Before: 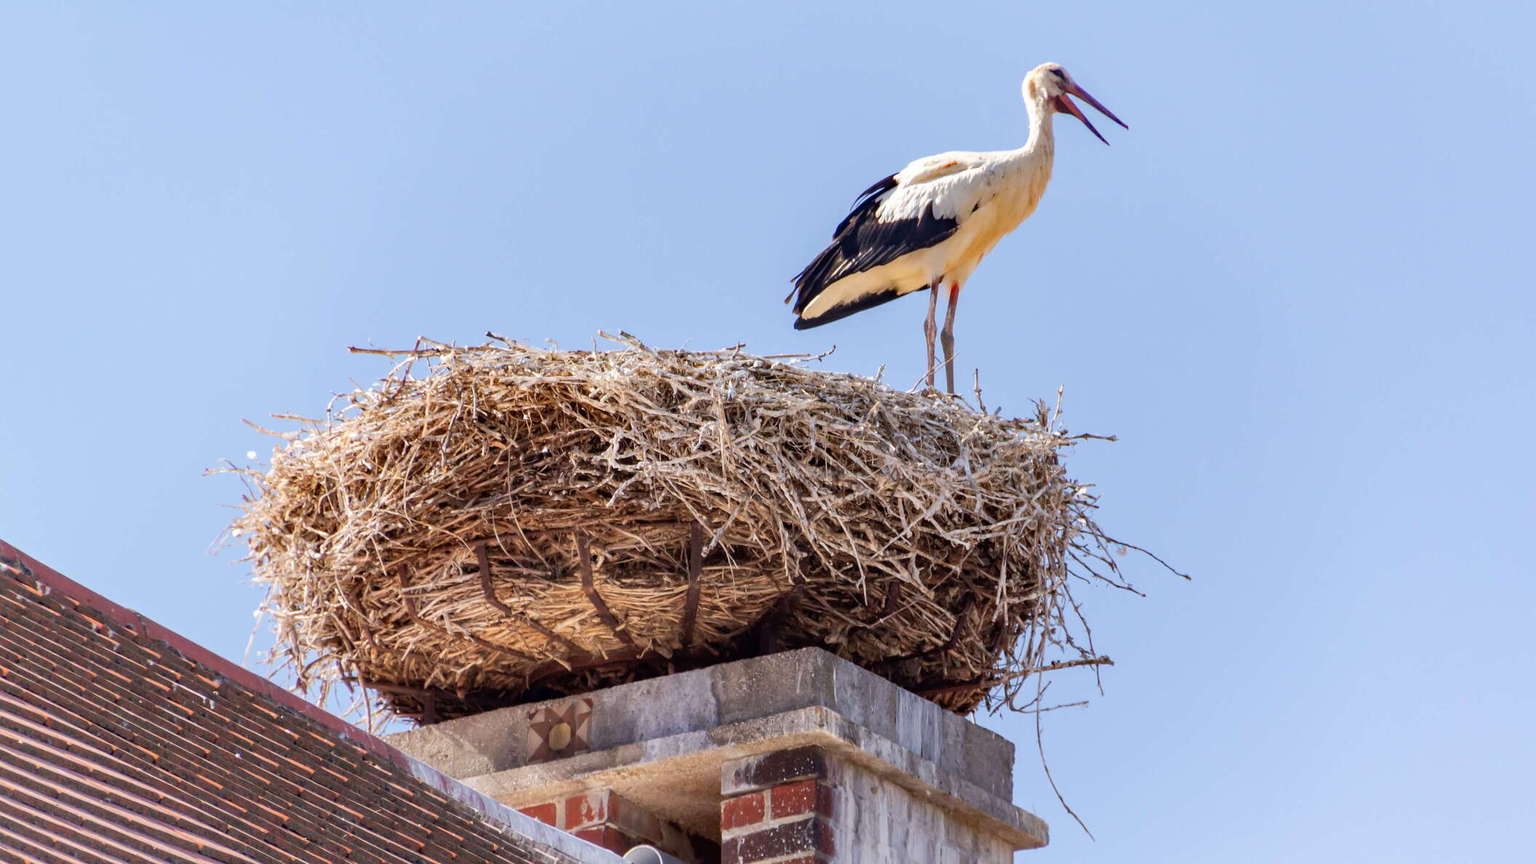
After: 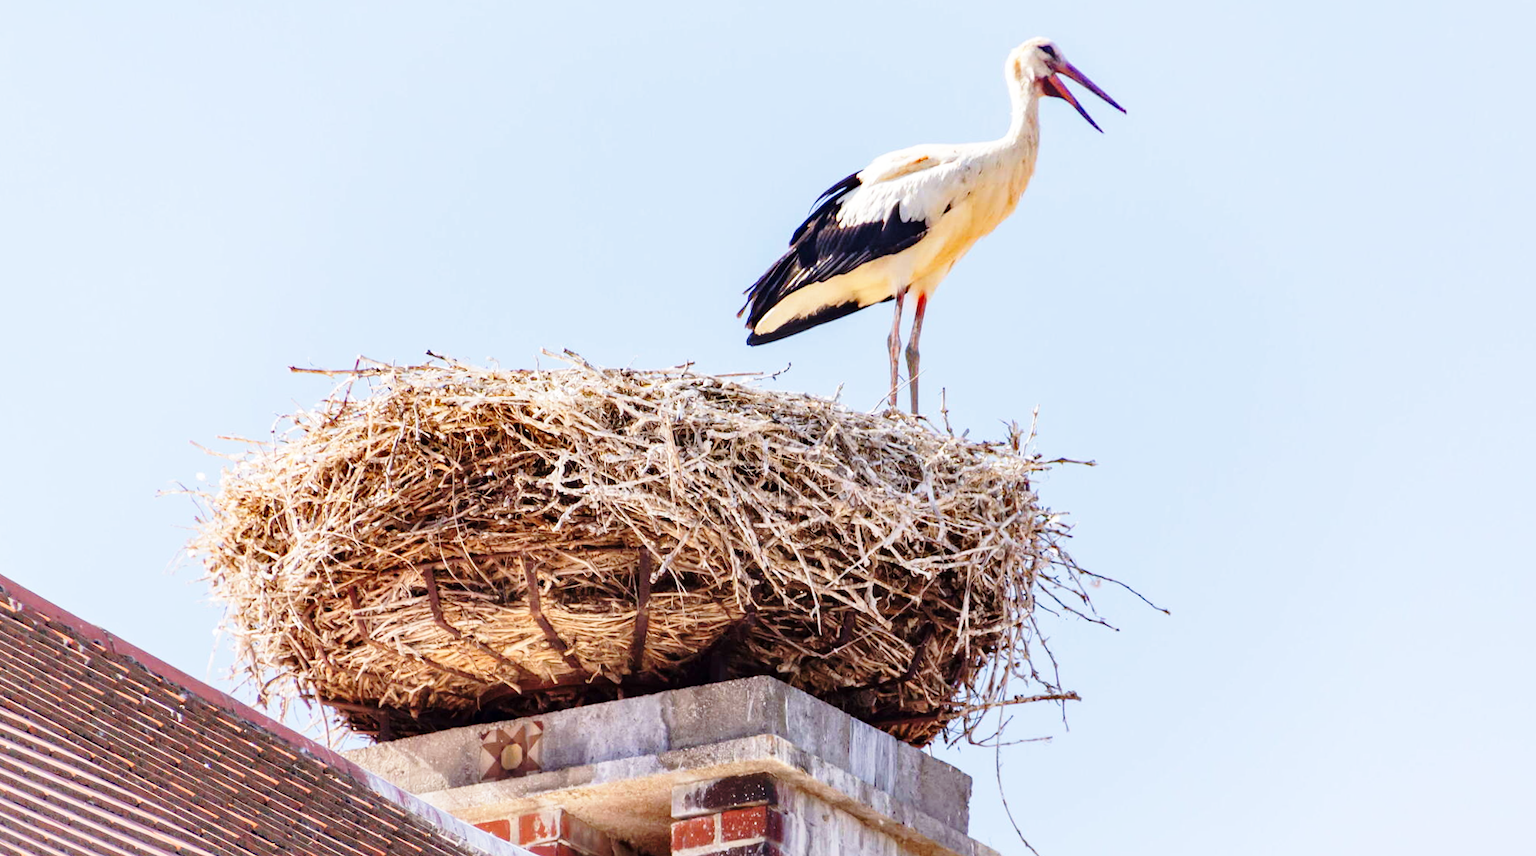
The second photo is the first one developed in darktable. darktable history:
rotate and perspective: rotation 0.062°, lens shift (vertical) 0.115, lens shift (horizontal) -0.133, crop left 0.047, crop right 0.94, crop top 0.061, crop bottom 0.94
base curve: curves: ch0 [(0, 0) (0.028, 0.03) (0.121, 0.232) (0.46, 0.748) (0.859, 0.968) (1, 1)], preserve colors none
